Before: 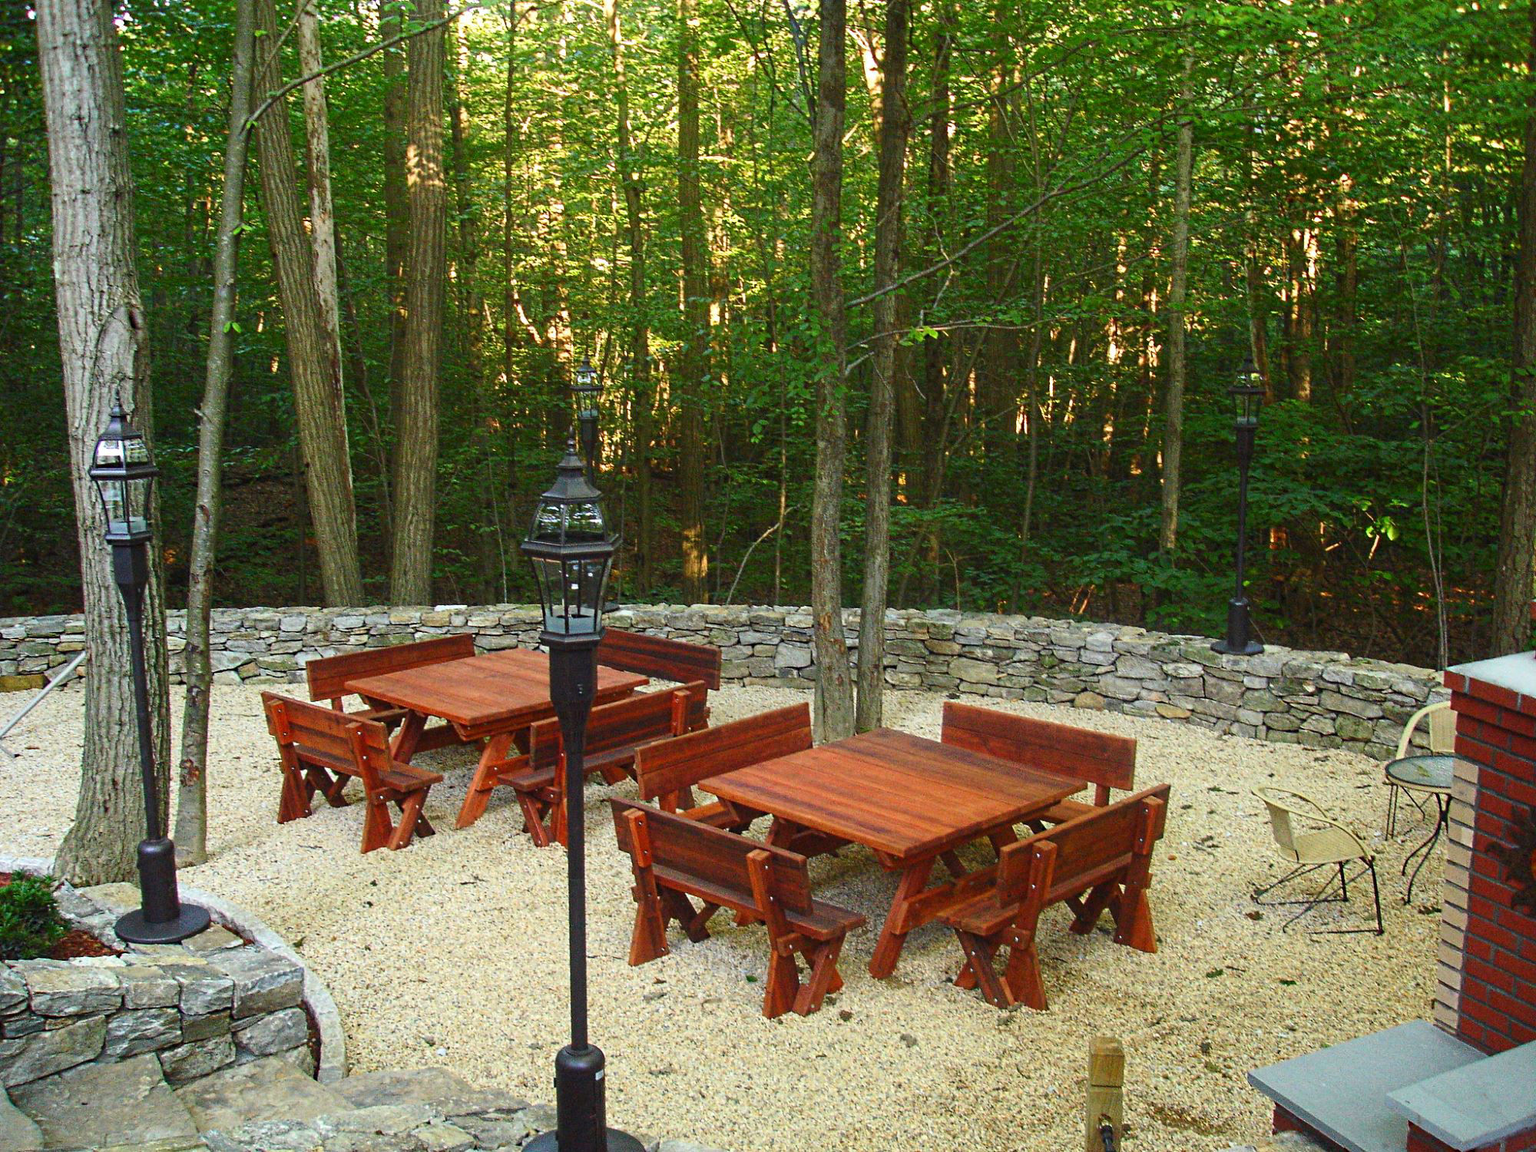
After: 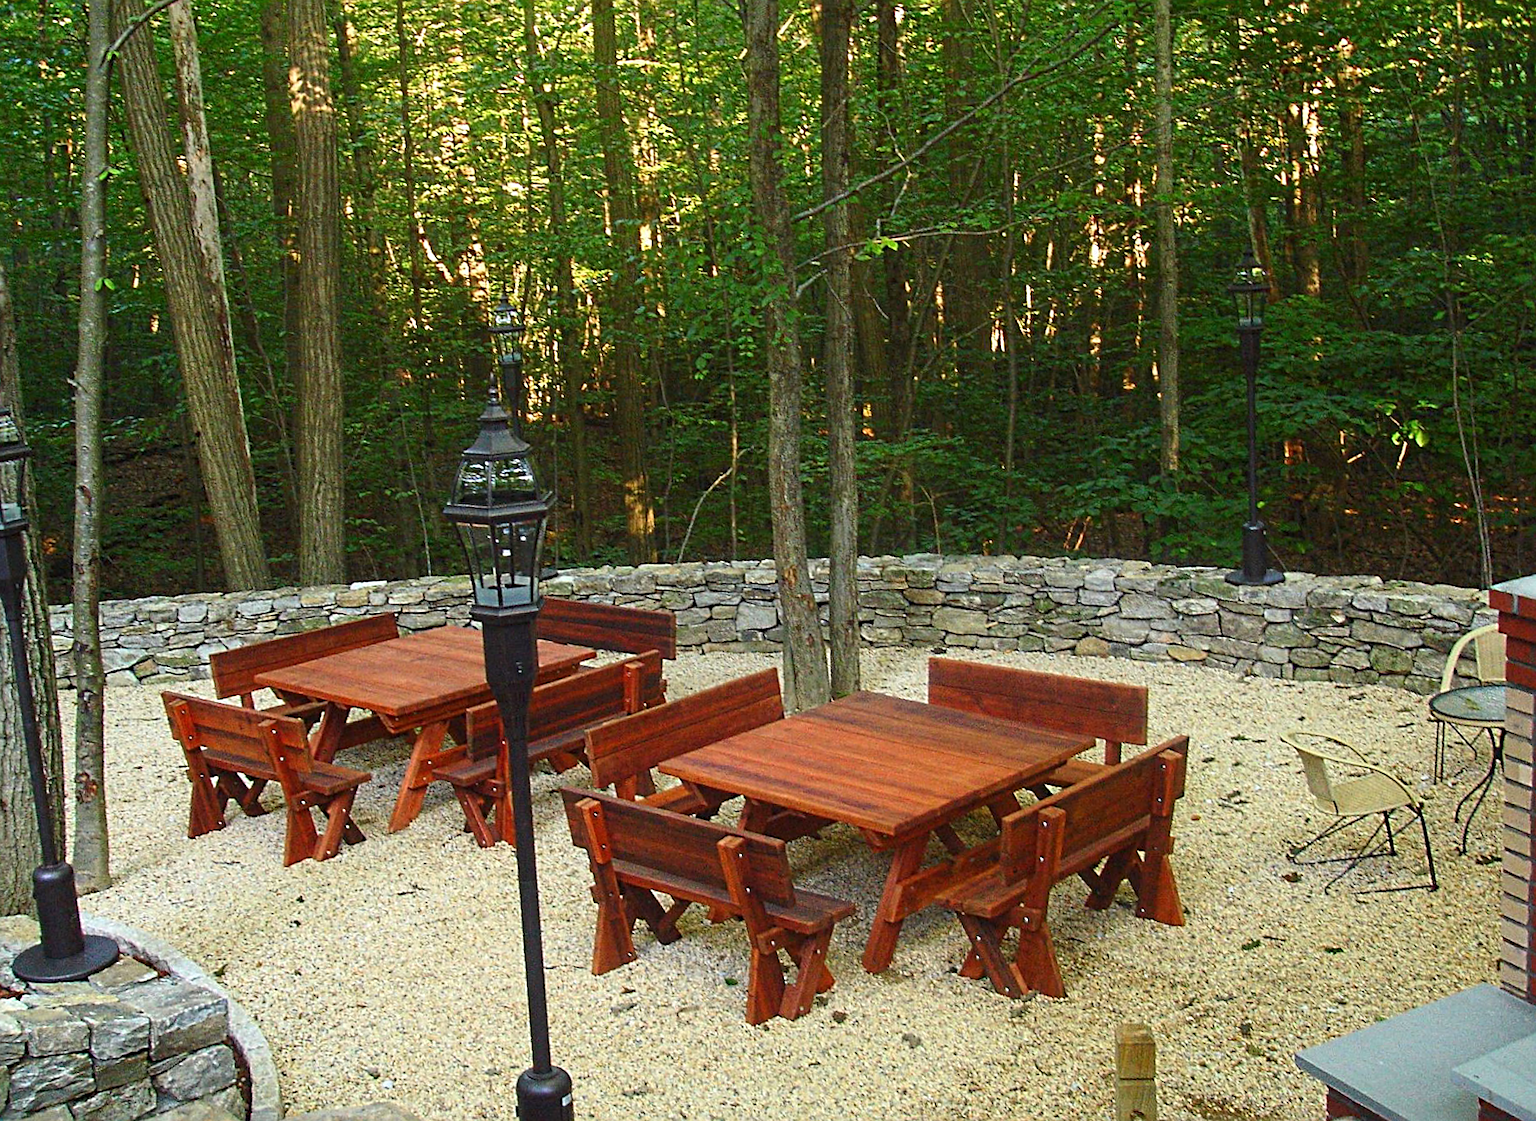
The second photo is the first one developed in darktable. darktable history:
rotate and perspective: rotation -1.42°, crop left 0.016, crop right 0.984, crop top 0.035, crop bottom 0.965
crop and rotate: angle 1.96°, left 5.673%, top 5.673%
tone equalizer: on, module defaults
sharpen: on, module defaults
